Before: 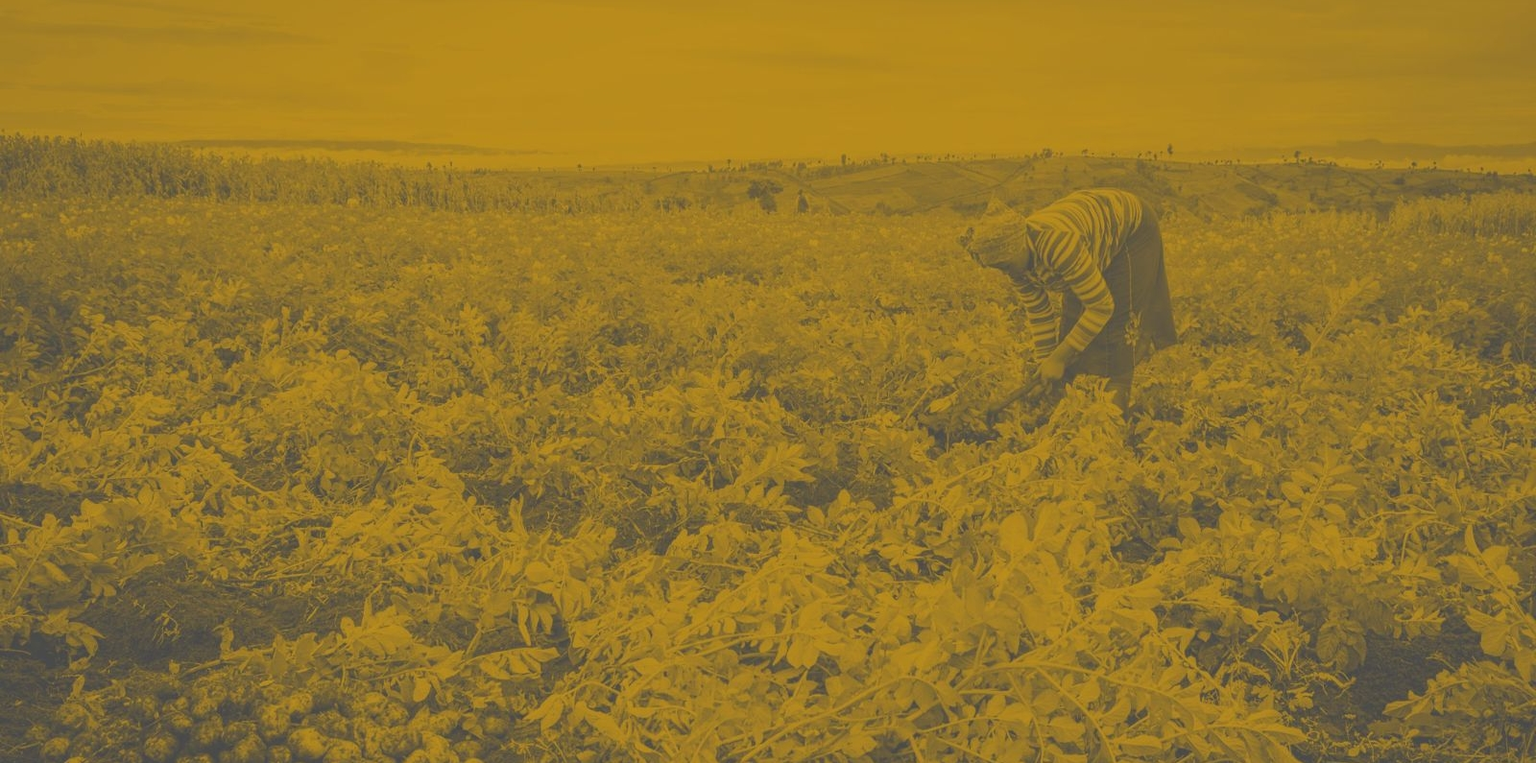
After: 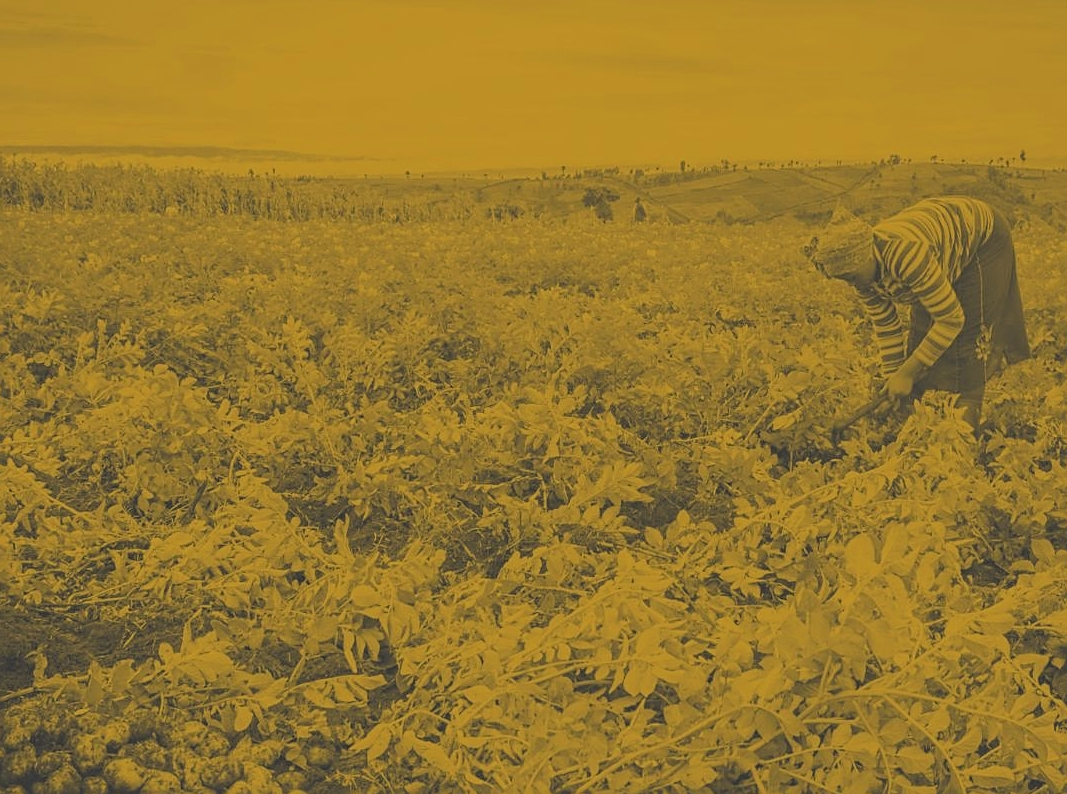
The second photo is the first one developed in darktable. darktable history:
sharpen: on, module defaults
filmic rgb: black relative exposure -7.5 EV, white relative exposure 4.99 EV, threshold 3.04 EV, hardness 3.31, contrast 1.299, enable highlight reconstruction true
crop and rotate: left 12.33%, right 20.921%
